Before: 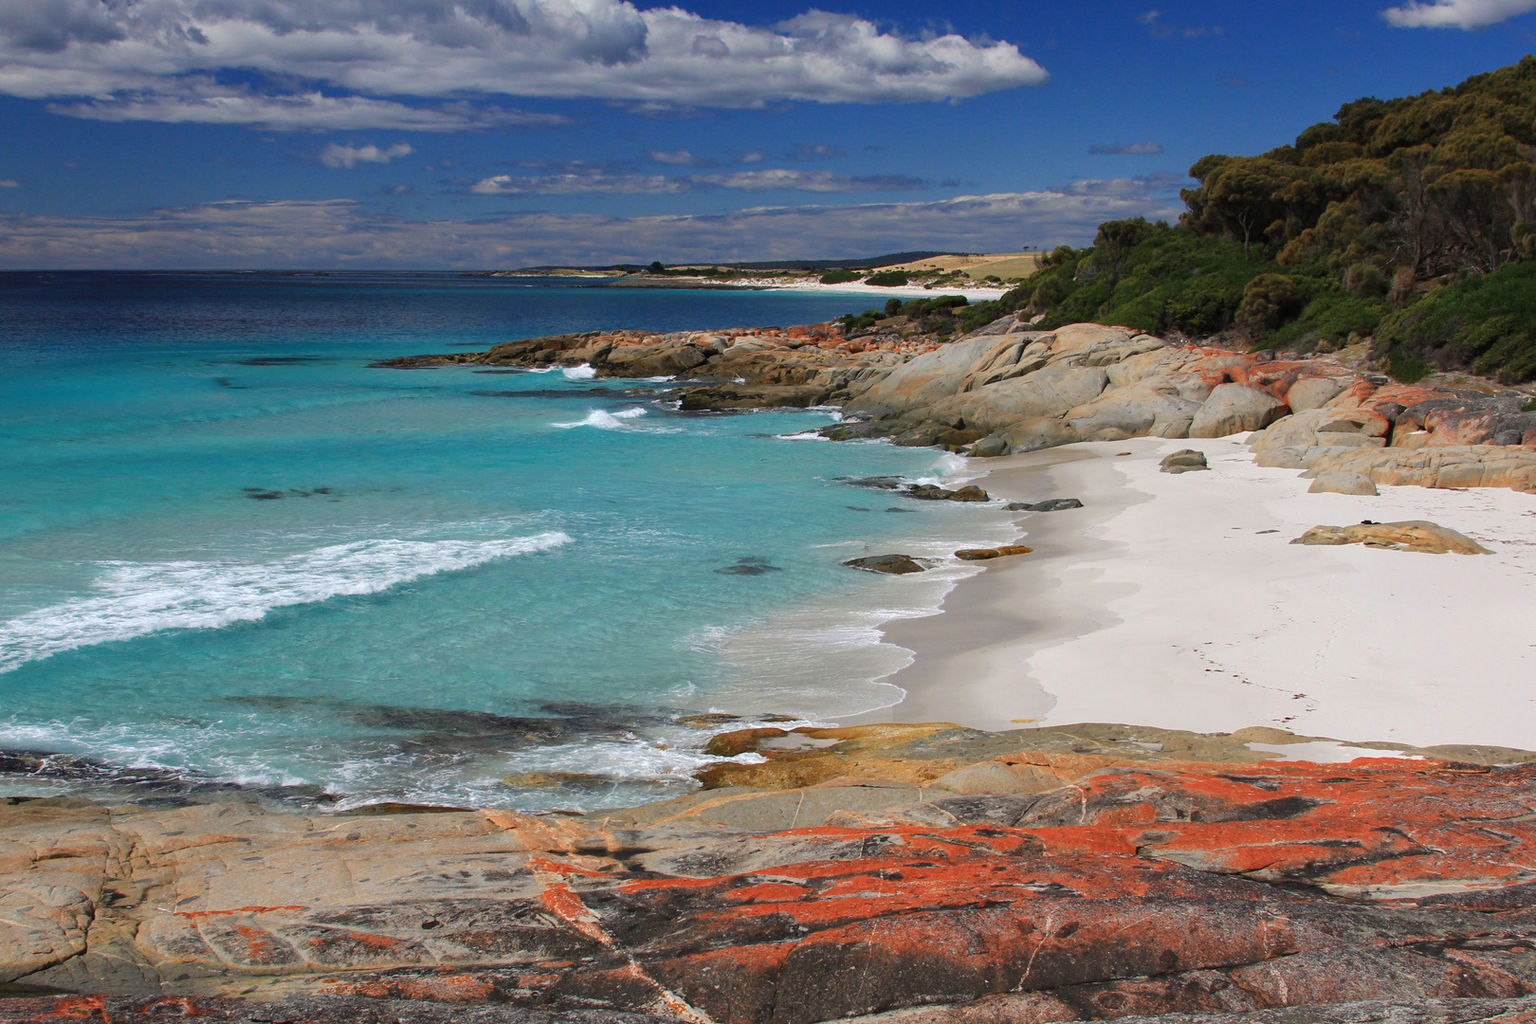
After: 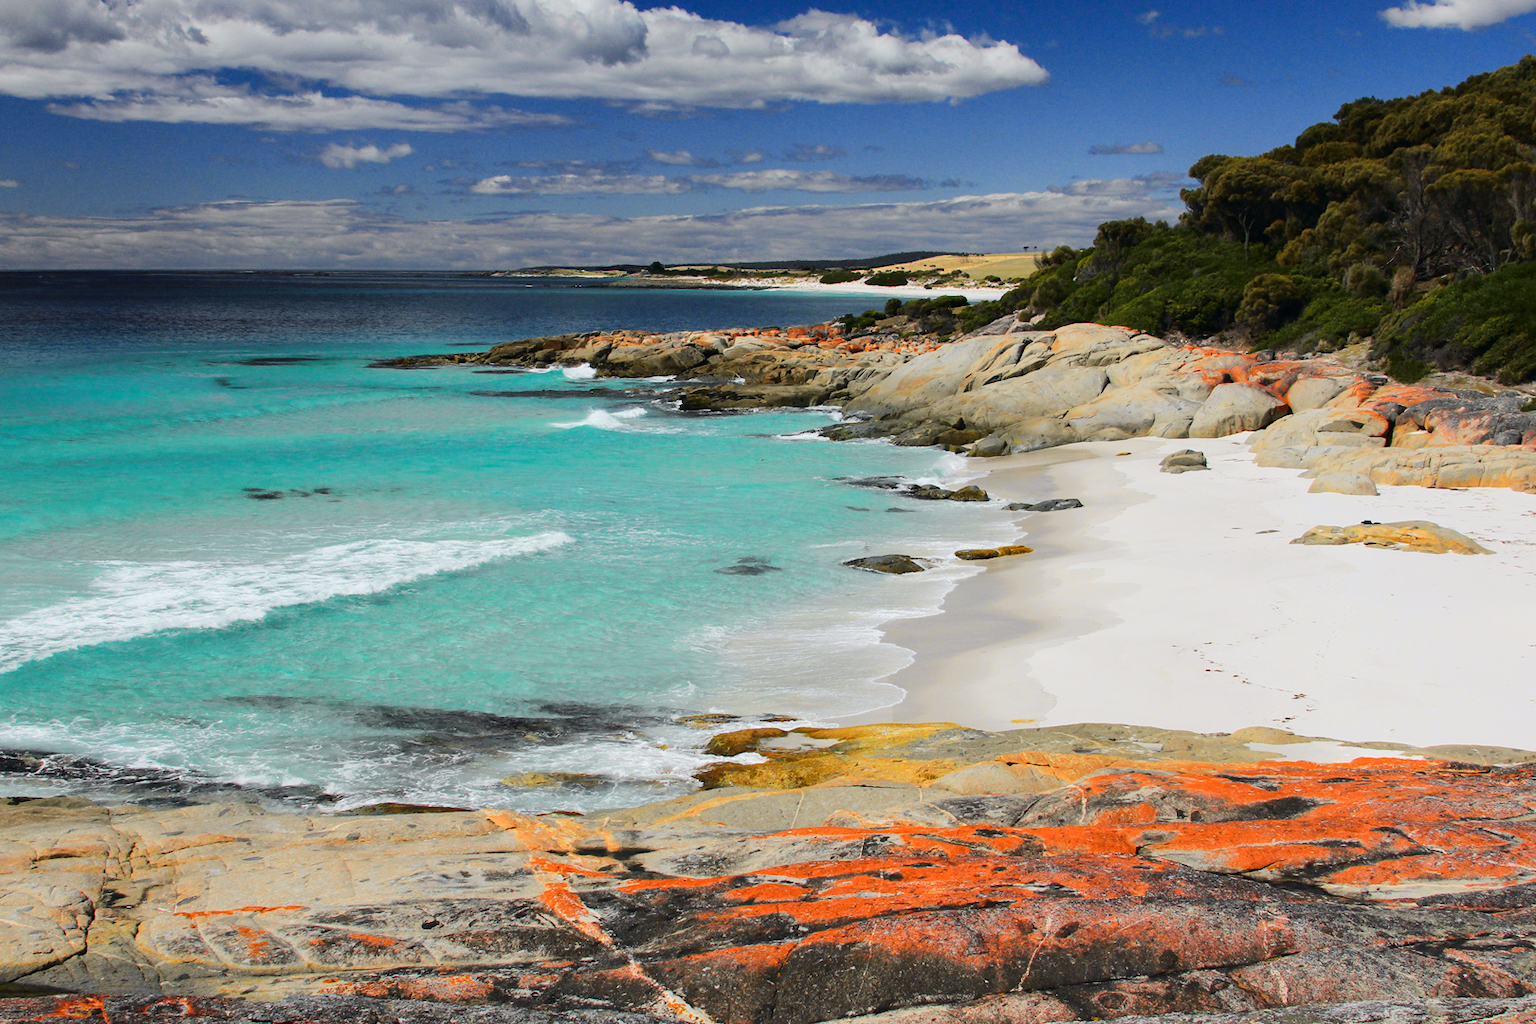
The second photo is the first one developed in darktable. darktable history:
exposure: compensate highlight preservation false
tone curve: curves: ch0 [(0, 0) (0.11, 0.081) (0.256, 0.259) (0.398, 0.475) (0.498, 0.611) (0.65, 0.757) (0.835, 0.883) (1, 0.961)]; ch1 [(0, 0) (0.346, 0.307) (0.408, 0.369) (0.453, 0.457) (0.482, 0.479) (0.502, 0.498) (0.521, 0.51) (0.553, 0.554) (0.618, 0.65) (0.693, 0.727) (1, 1)]; ch2 [(0, 0) (0.358, 0.362) (0.434, 0.46) (0.485, 0.494) (0.5, 0.494) (0.511, 0.508) (0.537, 0.55) (0.579, 0.599) (0.621, 0.693) (1, 1)], color space Lab, independent channels, preserve colors none
